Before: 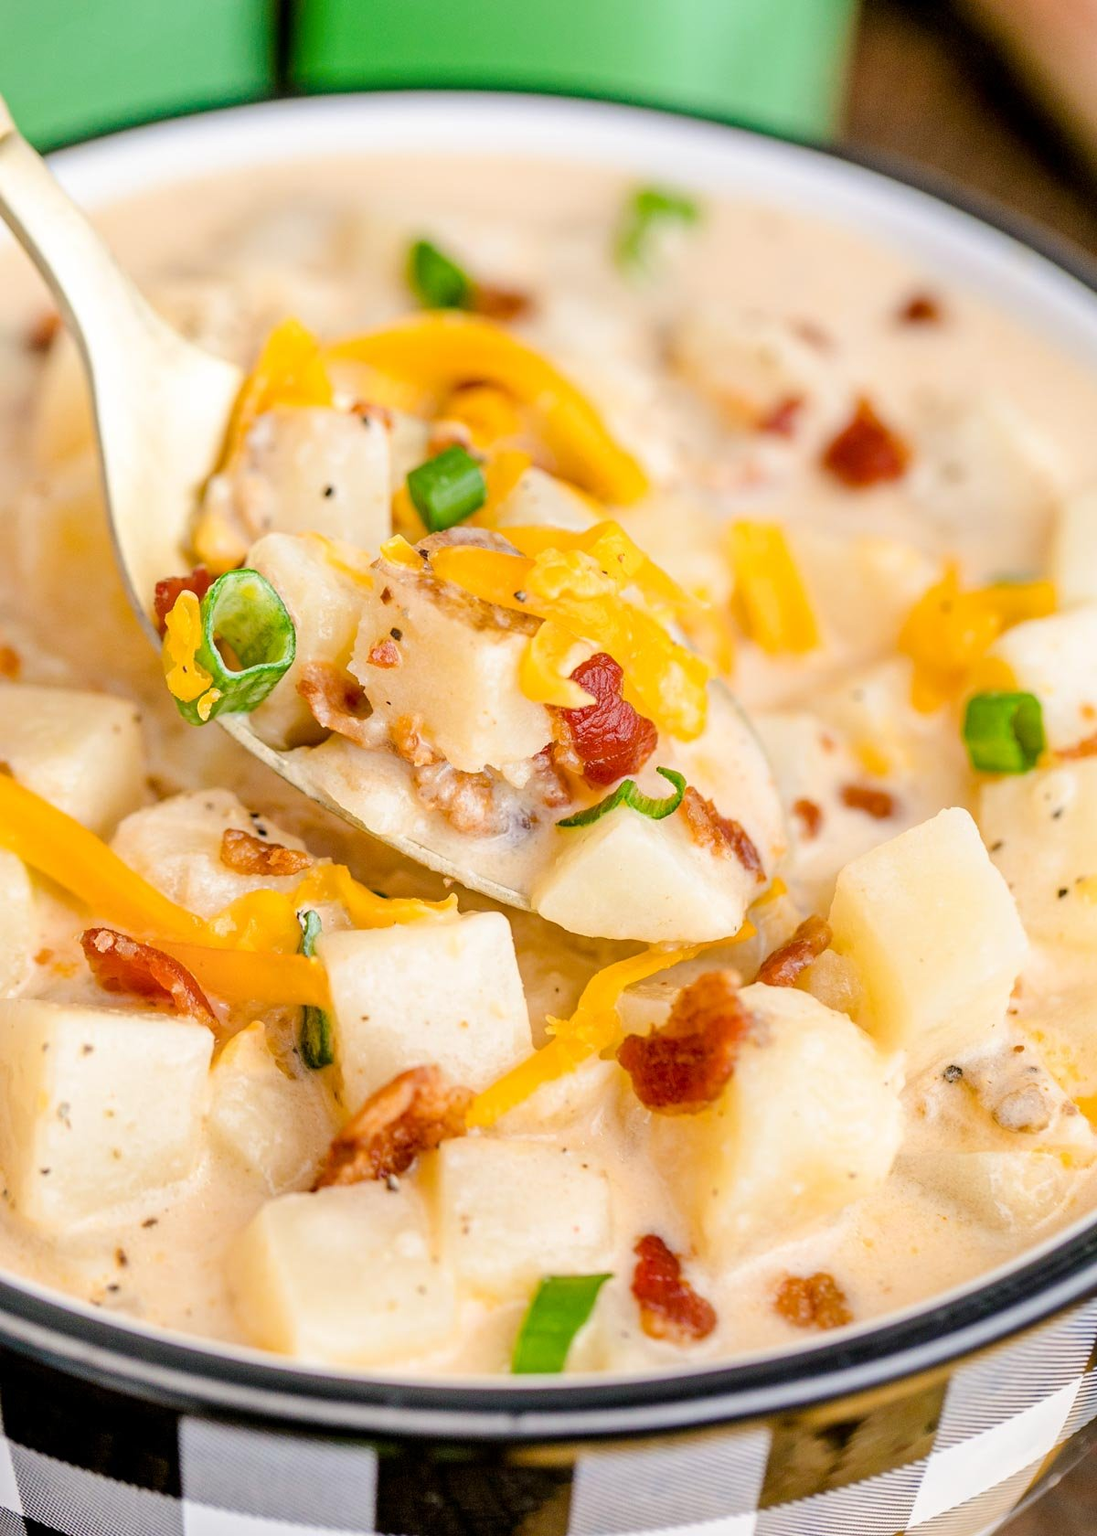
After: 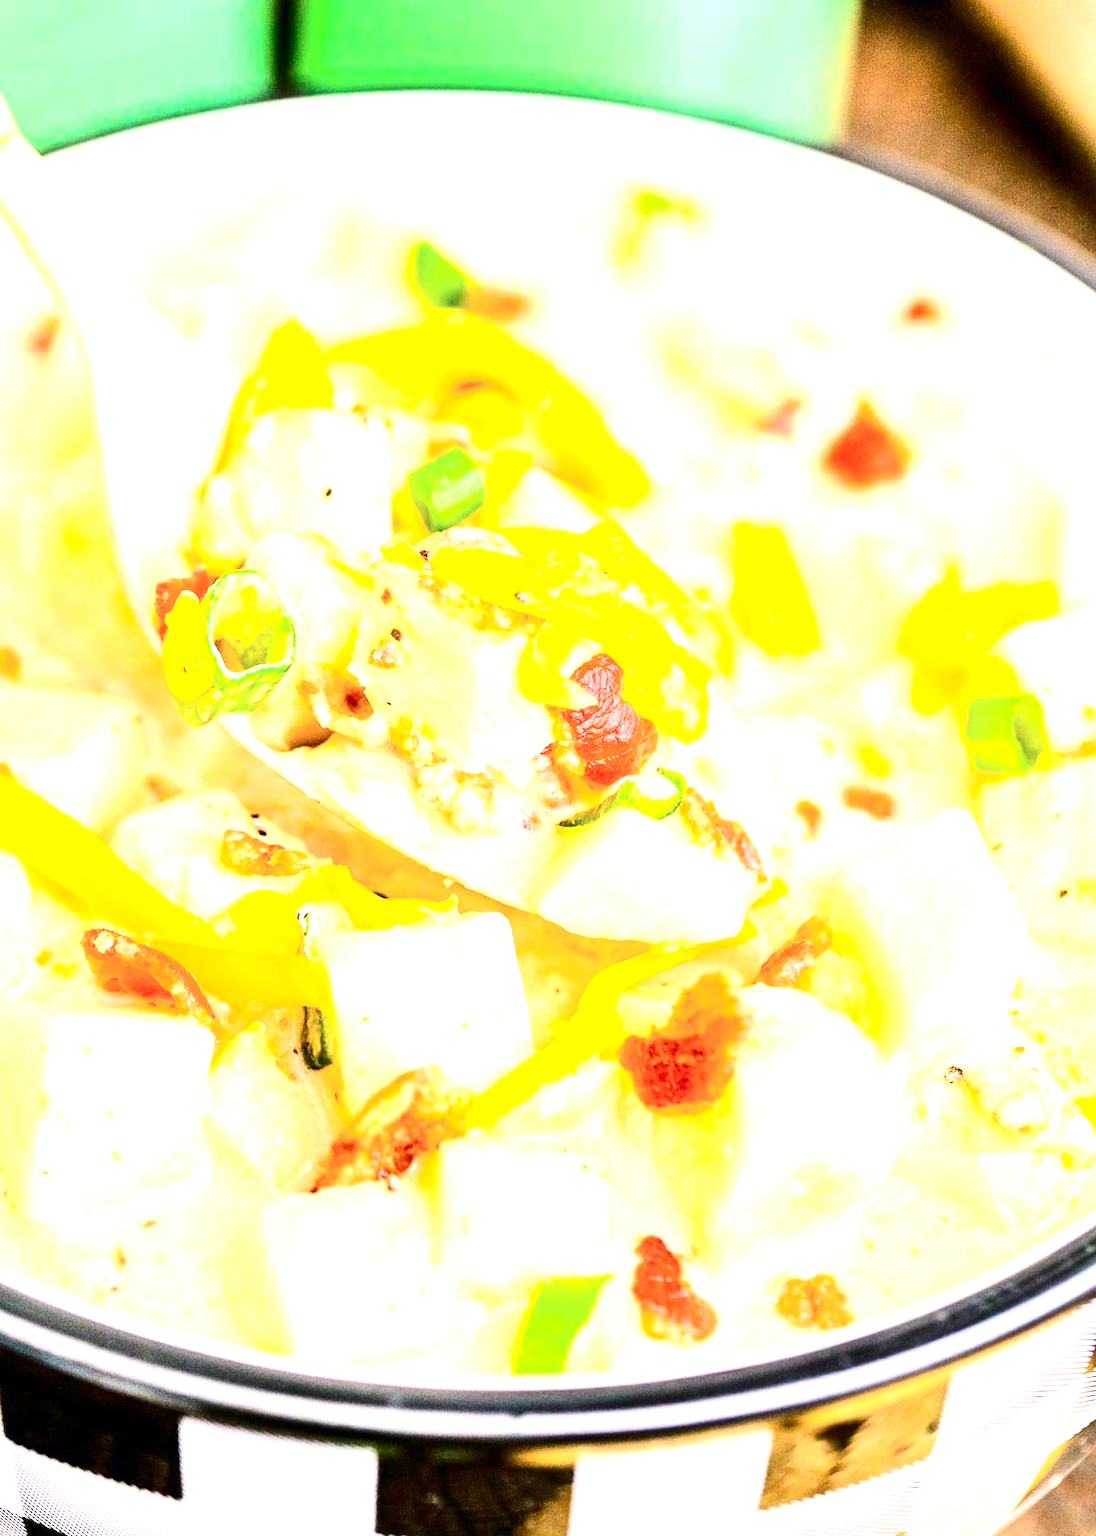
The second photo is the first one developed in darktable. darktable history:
exposure: black level correction 0, exposure 1.886 EV, compensate highlight preservation false
levels: black 8.54%
contrast brightness saturation: contrast 0.29
crop and rotate: left 0.072%, bottom 0.002%
